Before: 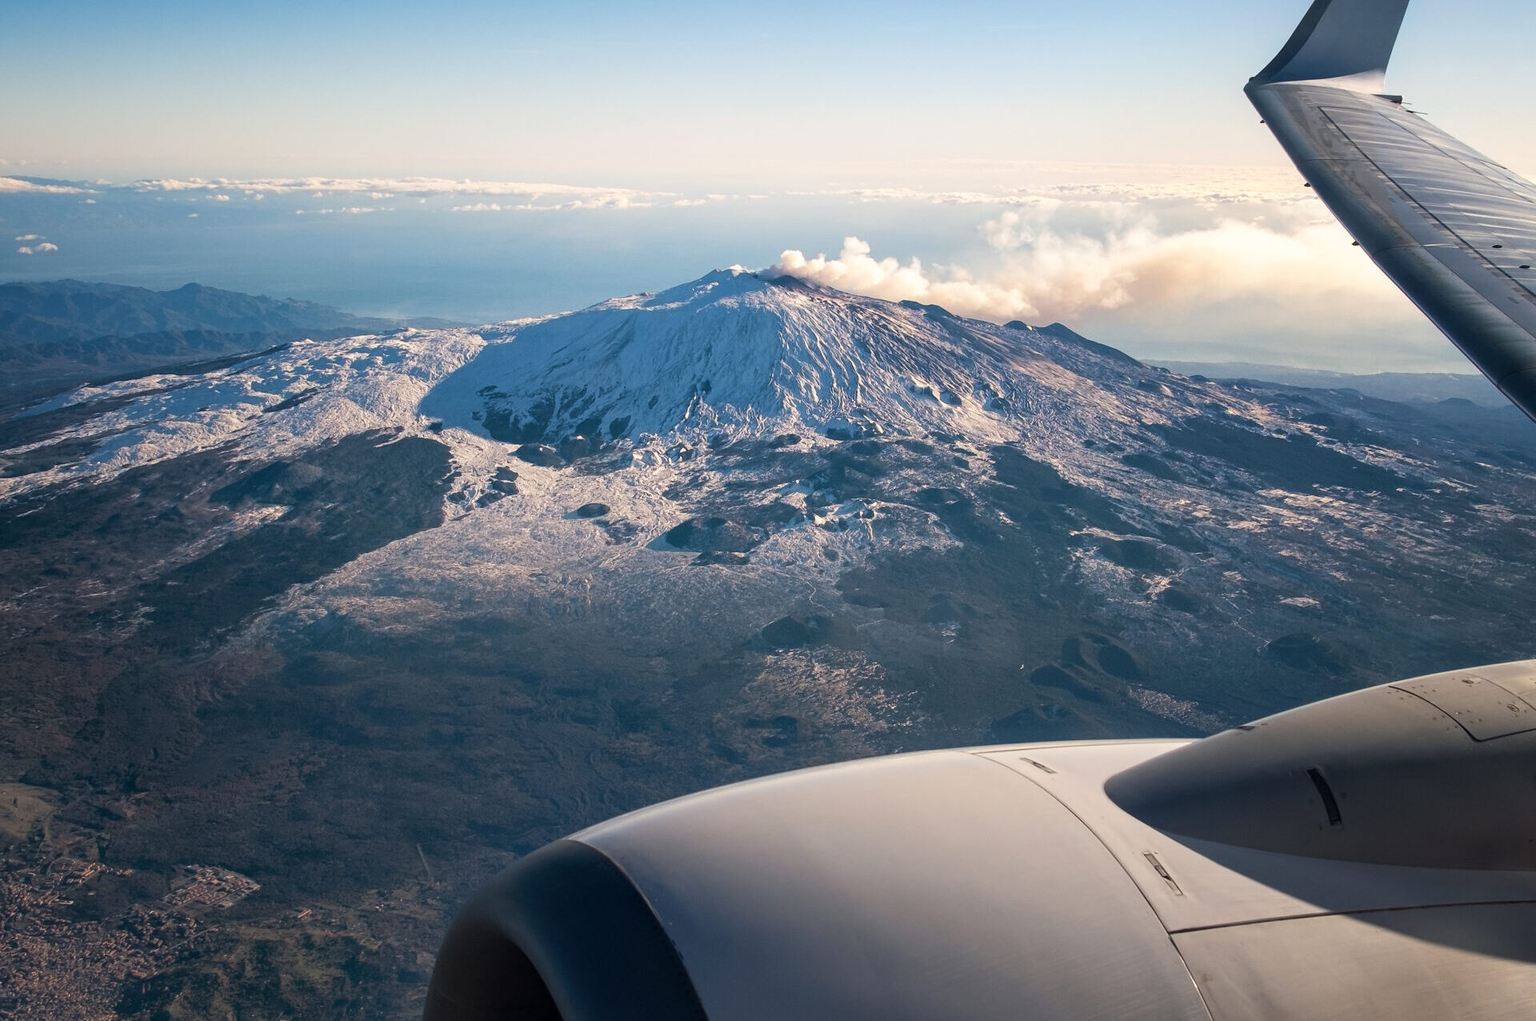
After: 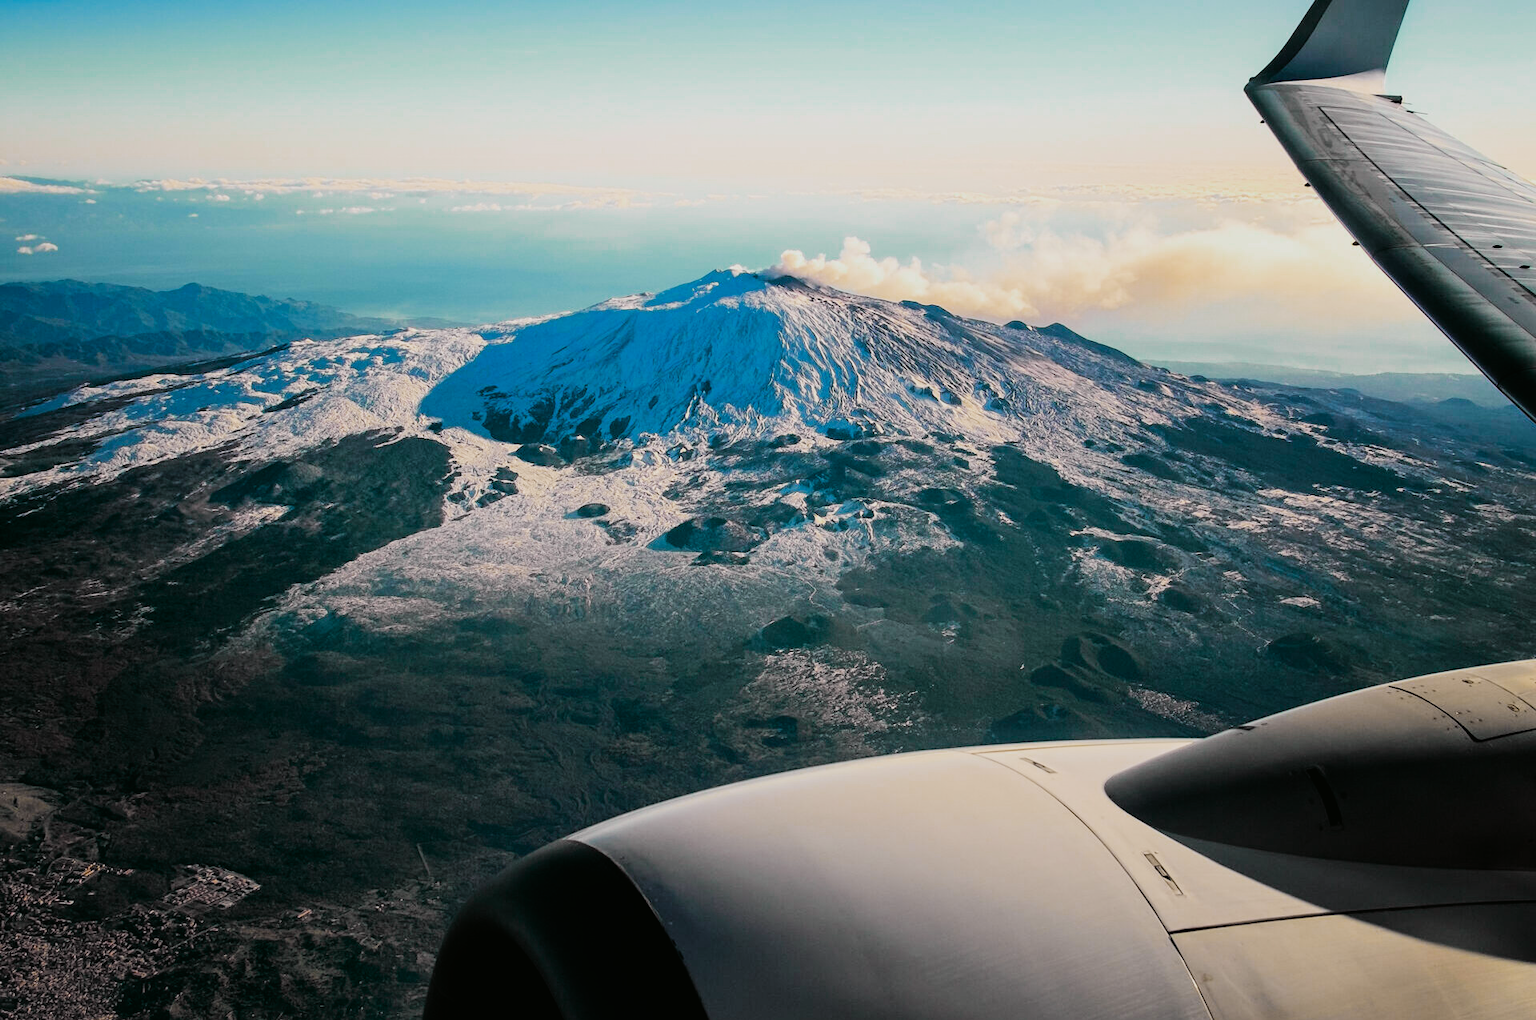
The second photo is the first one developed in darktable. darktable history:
color zones: curves: ch0 [(0, 0.425) (0.143, 0.422) (0.286, 0.42) (0.429, 0.419) (0.571, 0.419) (0.714, 0.42) (0.857, 0.422) (1, 0.425)]; ch1 [(0, 0.666) (0.143, 0.669) (0.286, 0.671) (0.429, 0.67) (0.571, 0.67) (0.714, 0.67) (0.857, 0.67) (1, 0.666)]
filmic rgb: black relative exposure -5 EV, hardness 2.88, contrast 1.3
tone curve: curves: ch0 [(0, 0.008) (0.107, 0.091) (0.283, 0.287) (0.461, 0.498) (0.64, 0.679) (0.822, 0.841) (0.998, 0.978)]; ch1 [(0, 0) (0.316, 0.349) (0.466, 0.442) (0.502, 0.5) (0.527, 0.519) (0.561, 0.553) (0.608, 0.629) (0.669, 0.704) (0.859, 0.899) (1, 1)]; ch2 [(0, 0) (0.33, 0.301) (0.421, 0.443) (0.473, 0.498) (0.502, 0.504) (0.522, 0.525) (0.592, 0.61) (0.705, 0.7) (1, 1)], color space Lab, independent channels, preserve colors none
